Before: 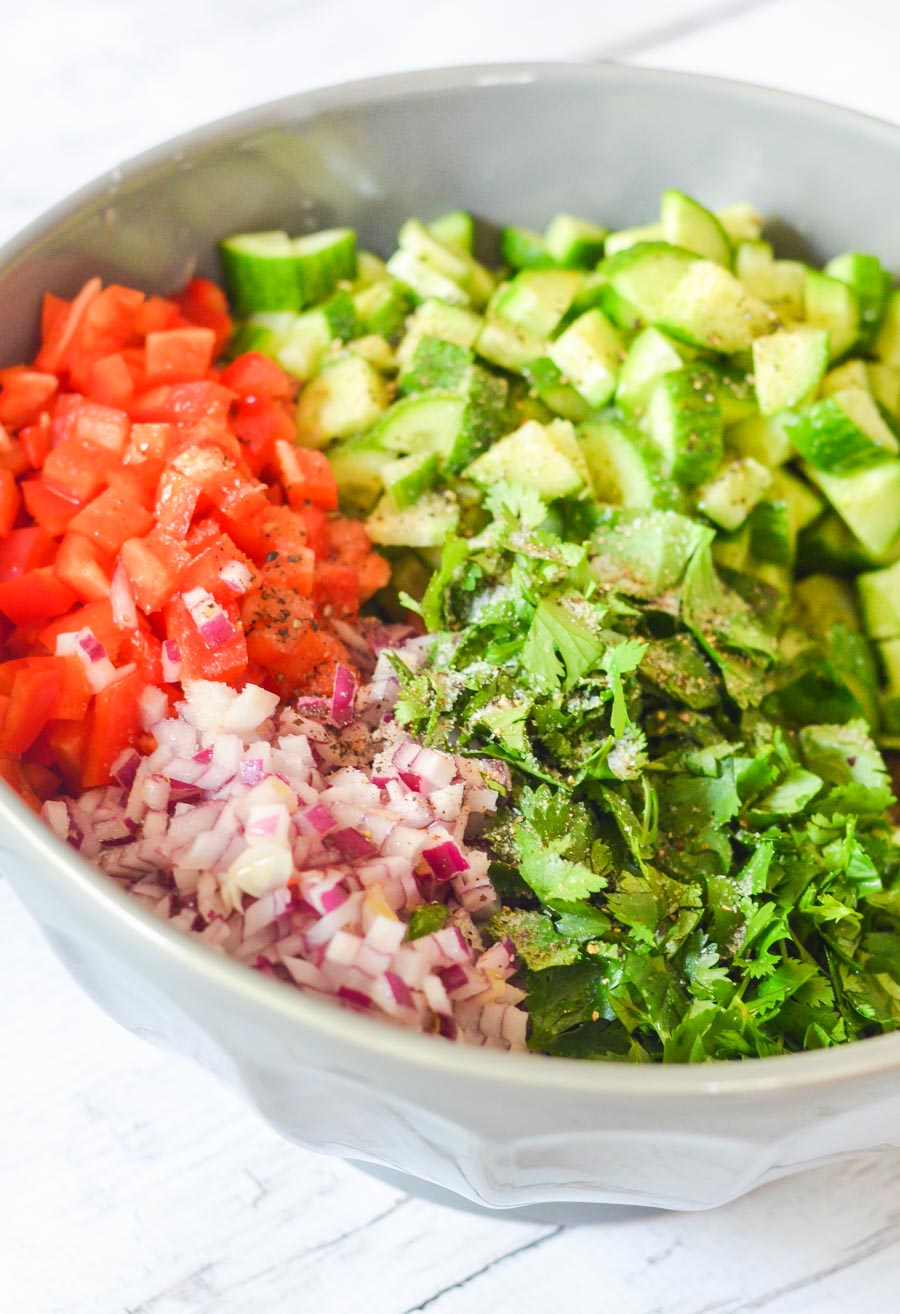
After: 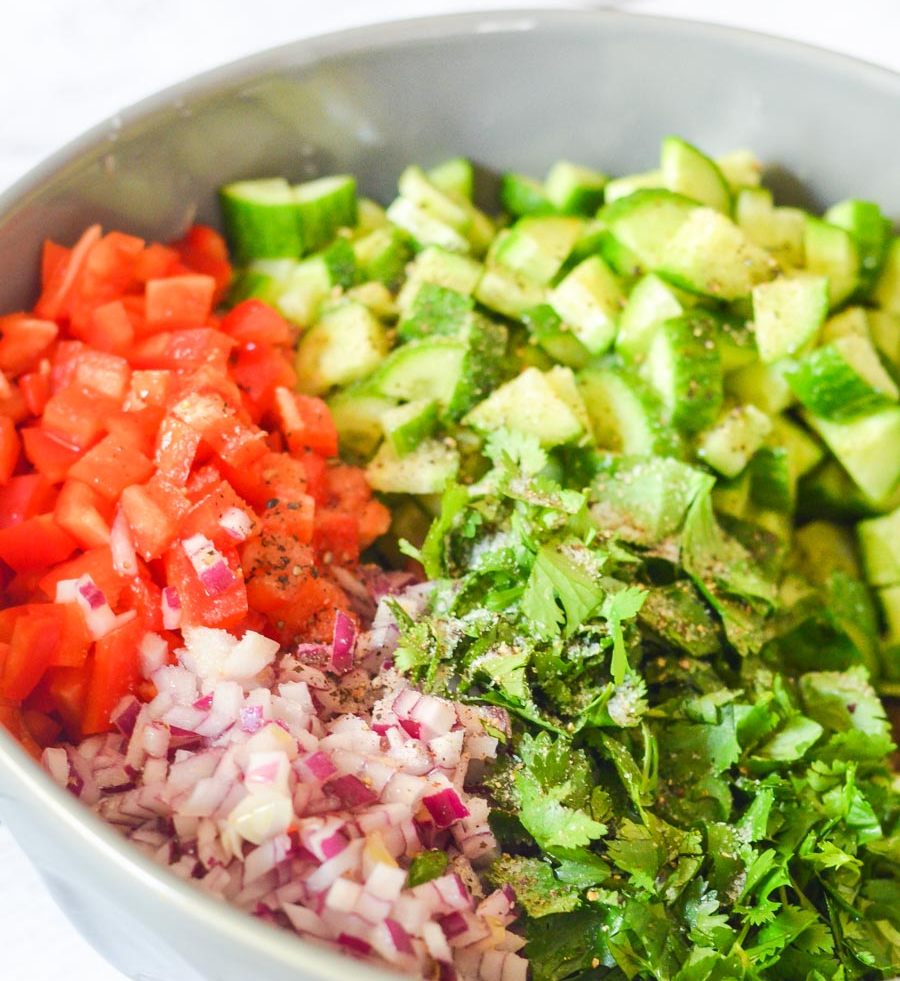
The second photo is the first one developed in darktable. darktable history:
crop: top 4.079%, bottom 21.207%
